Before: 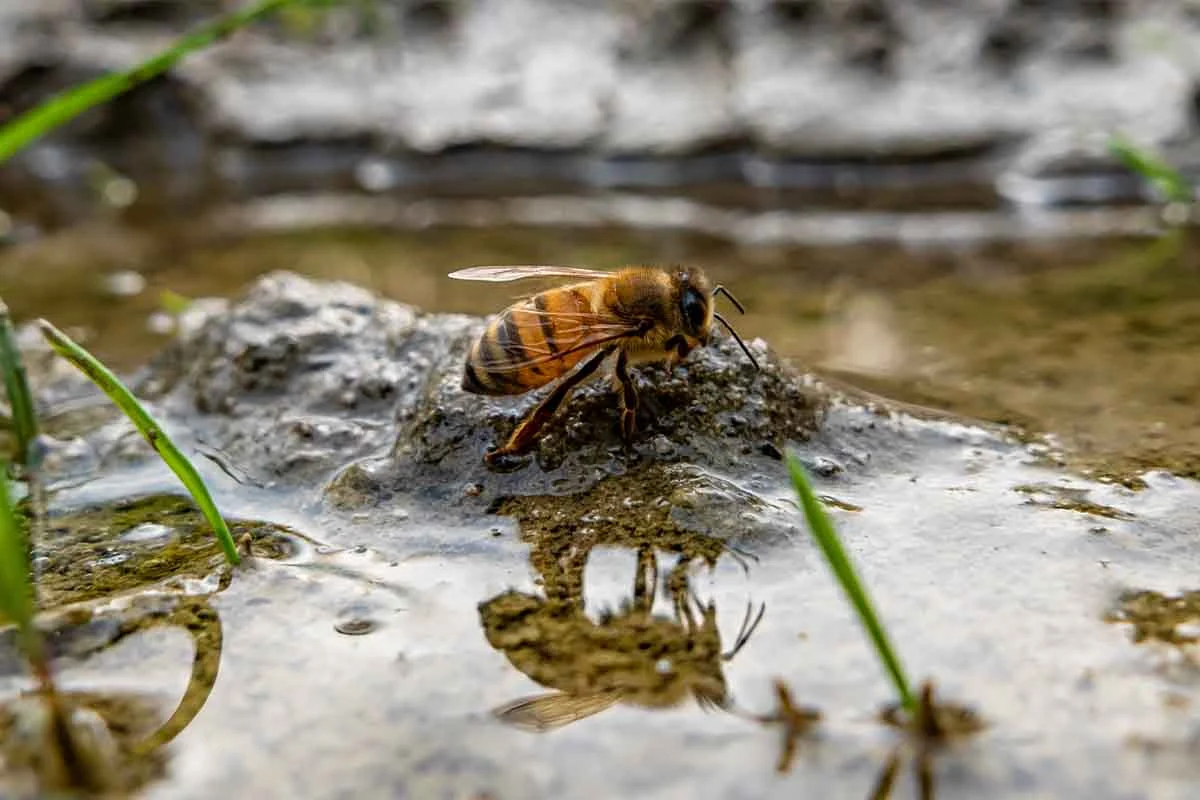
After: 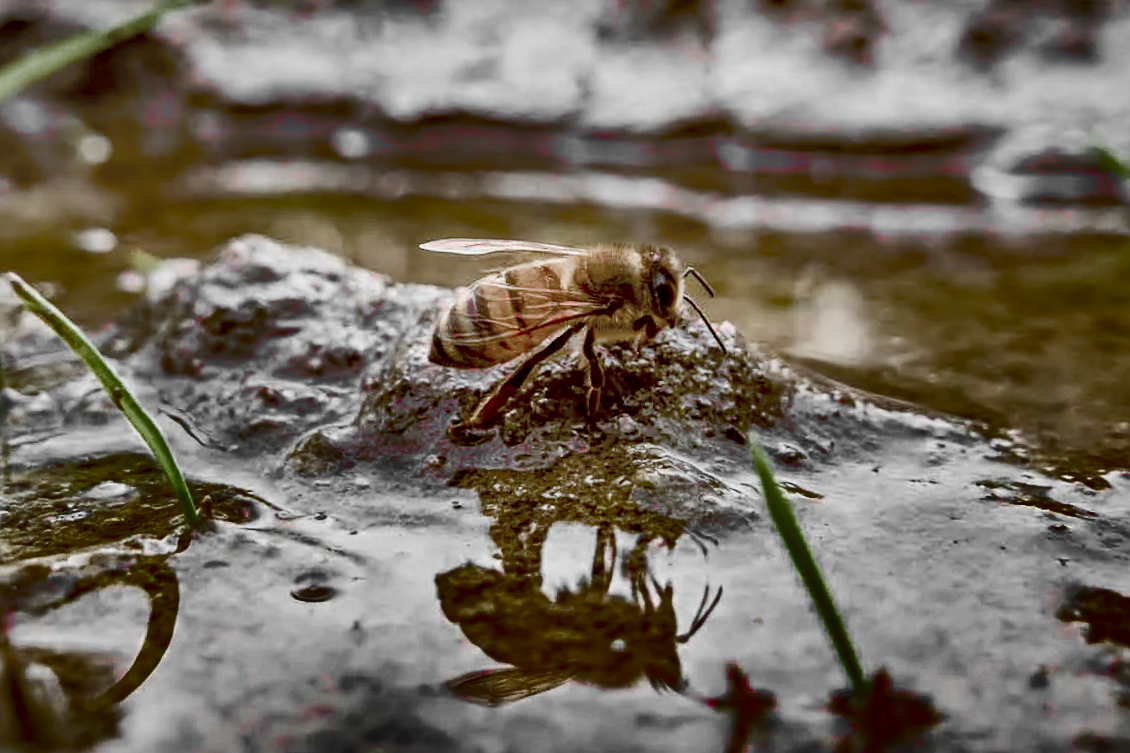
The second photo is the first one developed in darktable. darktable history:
shadows and highlights: radius 123.98, shadows 100, white point adjustment -3, highlights -100, highlights color adjustment 89.84%, soften with gaussian
crop and rotate: angle -2.38°
levels: mode automatic, black 0.023%, white 99.97%, levels [0.062, 0.494, 0.925]
filmic rgb: middle gray luminance 2.5%, black relative exposure -10 EV, white relative exposure 7 EV, threshold 6 EV, dynamic range scaling 10%, target black luminance 0%, hardness 3.19, latitude 44.39%, contrast 0.682, highlights saturation mix 5%, shadows ↔ highlights balance 13.63%, add noise in highlights 0, color science v3 (2019), use custom middle-gray values true, iterations of high-quality reconstruction 0, contrast in highlights soft, enable highlight reconstruction true
color balance: lift [1, 1.015, 1.004, 0.985], gamma [1, 0.958, 0.971, 1.042], gain [1, 0.956, 0.977, 1.044]
exposure: compensate highlight preservation false
vignetting: fall-off start 100%, brightness -0.282, width/height ratio 1.31
color zones: curves: ch1 [(0, 0.831) (0.08, 0.771) (0.157, 0.268) (0.241, 0.207) (0.562, -0.005) (0.714, -0.013) (0.876, 0.01) (1, 0.831)]
